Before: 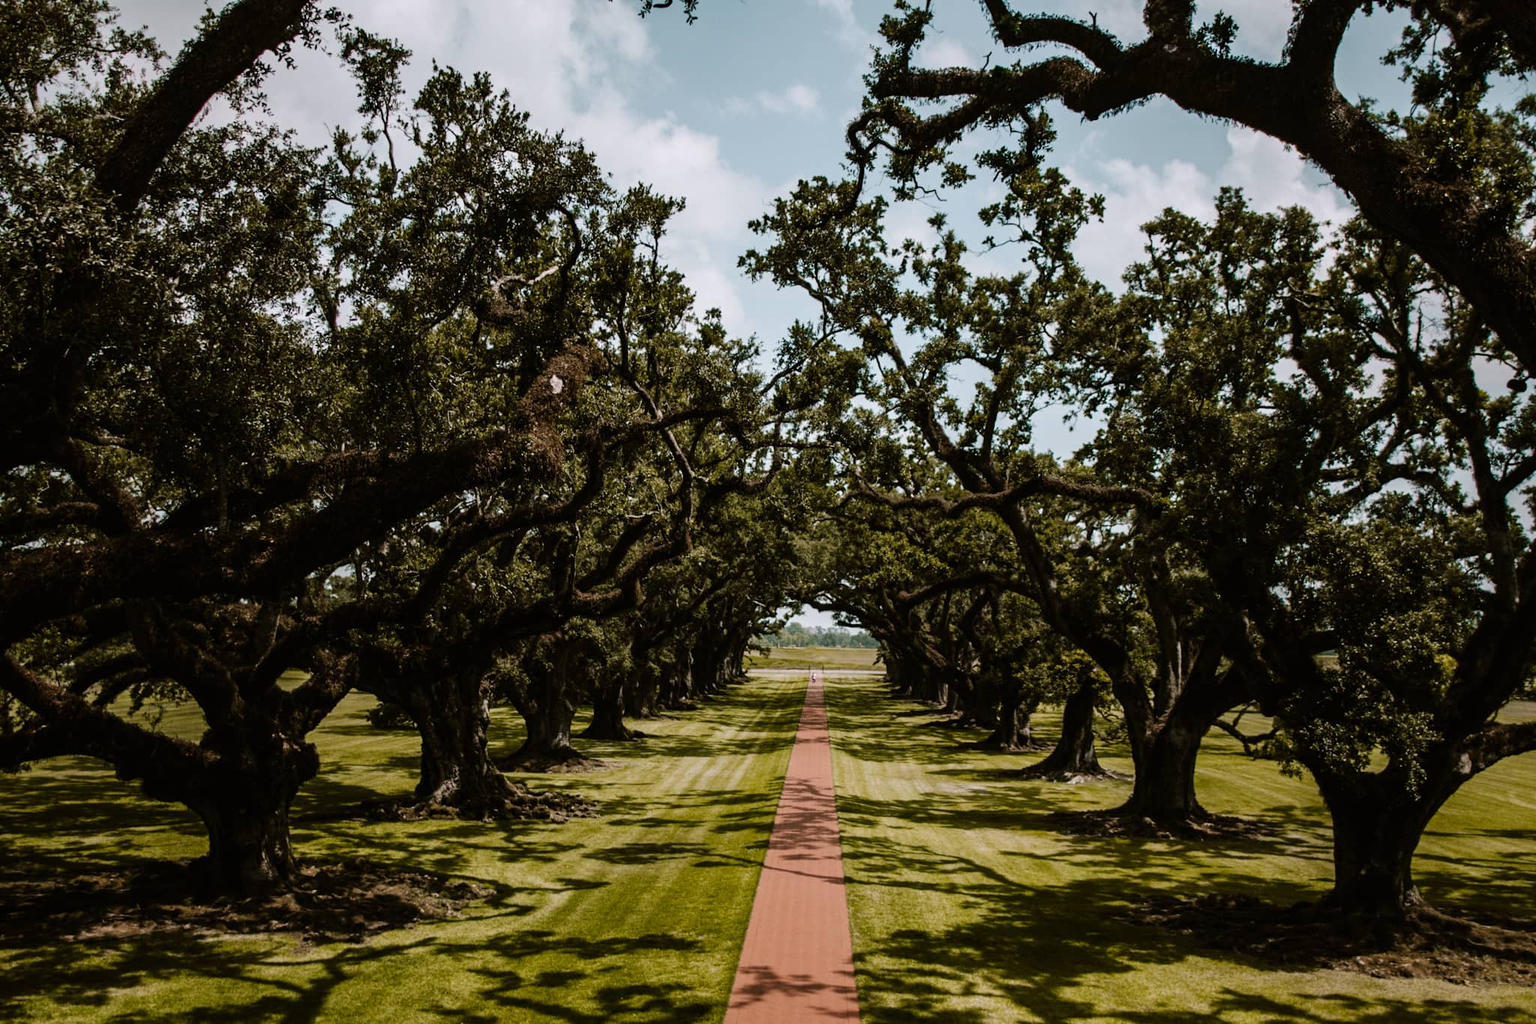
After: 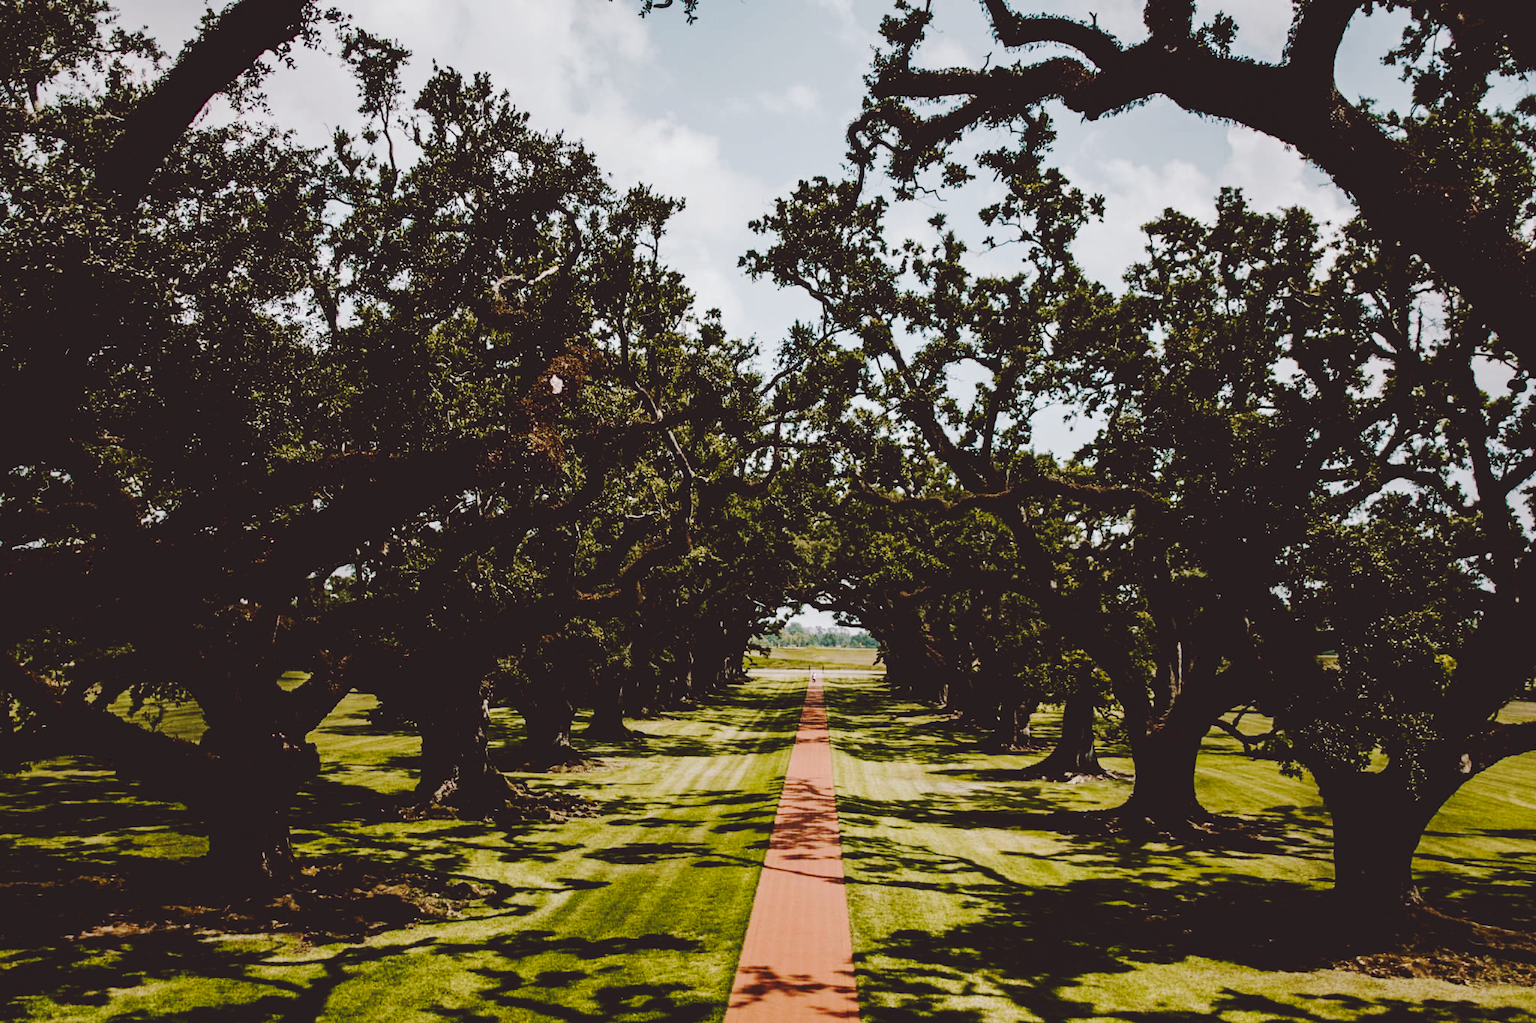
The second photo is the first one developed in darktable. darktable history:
tone curve: curves: ch0 [(0, 0) (0.003, 0.117) (0.011, 0.115) (0.025, 0.116) (0.044, 0.116) (0.069, 0.112) (0.1, 0.113) (0.136, 0.127) (0.177, 0.148) (0.224, 0.191) (0.277, 0.249) (0.335, 0.363) (0.399, 0.479) (0.468, 0.589) (0.543, 0.664) (0.623, 0.733) (0.709, 0.799) (0.801, 0.852) (0.898, 0.914) (1, 1)], preserve colors none
color look up table: target L [97.28, 90.61, 91.44, 84.85, 79.08, 74.21, 70.88, 61.74, 53.73, 52.22, 21.55, 200.71, 77.06, 72.59, 70.52, 53.65, 53.63, 47.23, 46.65, 44.65, 35.8, 24.24, 13.86, 9.041, 5.302, 96.47, 78.23, 79.17, 75.12, 57.48, 56.32, 66.99, 52.3, 51.06, 53.72, 54.69, 33.35, 33.32, 34.09, 27.09, 29.82, 5.71, 4.972, 90.6, 78.6, 69.3, 52.7, 39.33, 29.62], target a [-6.172, -8.435, -19.08, -38.26, -29.19, -2.014, -12.47, -23.91, -42.91, -22.83, -15.15, 0, 19.68, 34.44, 7.881, 52.37, 51.76, 68.21, 17.43, 10.48, 30.88, 29.35, 12.89, 44.38, 33.52, 2.718, 30.89, 7.823, 46.41, 69.45, 18.31, 46.95, 13.16, 42.42, 50.3, 11.82, 12.22, 10.37, 37.37, 0.101, 35.44, 40.78, 33.84, -23.73, -22.13, -23.74, -7.783, -17.06, -3.854], target b [20.75, 3.584, 30.4, 27.79, 9.032, 36.43, 65.8, 7.7, 29.57, 21.39, 13.89, -0.001, 69.18, 40.05, 1.98, 26.54, 48.72, 14.82, 38.48, 24.33, 60.87, 40.92, 23.12, -7.278, 8.264, -1.428, -1.39, -19.26, -21.97, -26.4, -36.33, -41.78, -6.285, 1.133, -29.39, -63.23, -20.68, -51.15, -58.67, -2.514, -12.35, -43.52, -15.45, -10.05, -26.36, -10.42, -29.96, -4.874, -15.53], num patches 49
